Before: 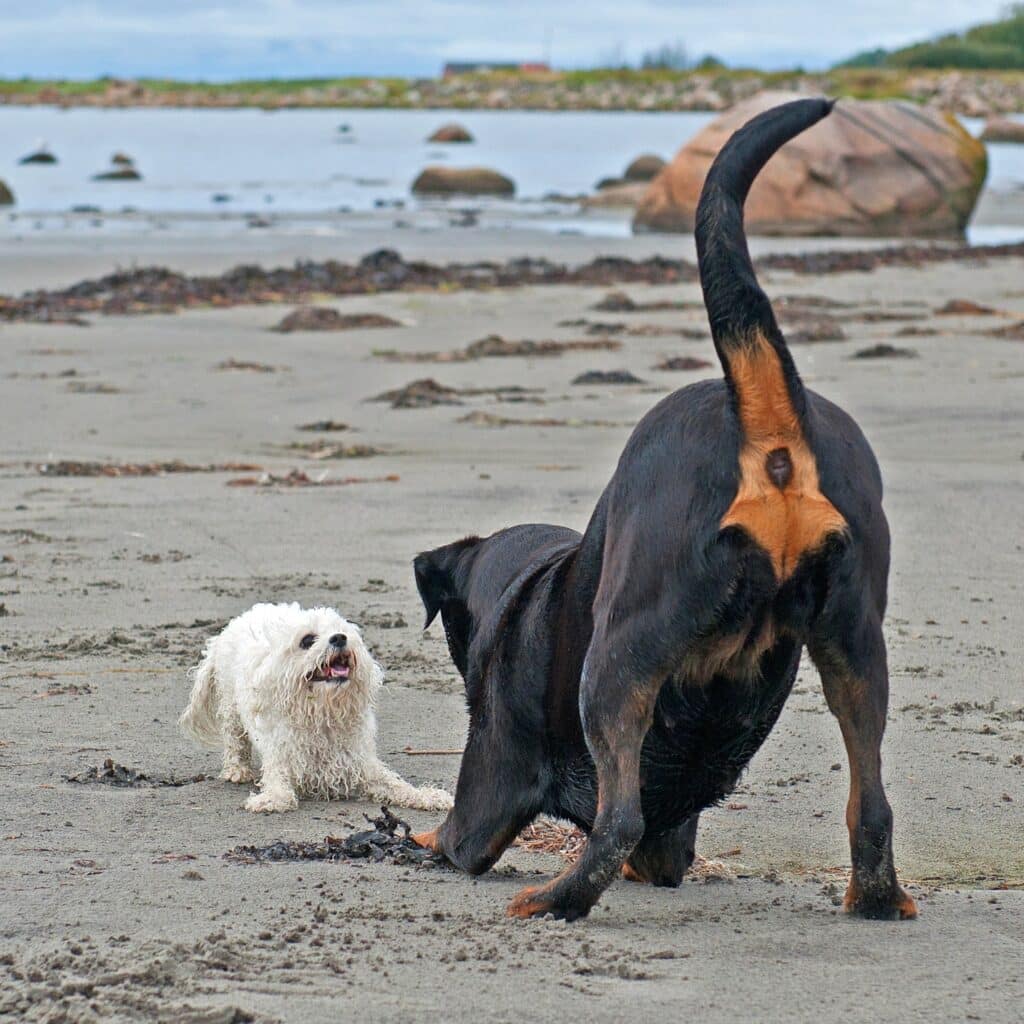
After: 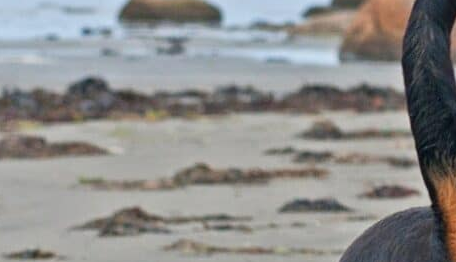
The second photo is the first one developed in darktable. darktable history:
crop: left 28.694%, top 16.804%, right 26.745%, bottom 57.608%
